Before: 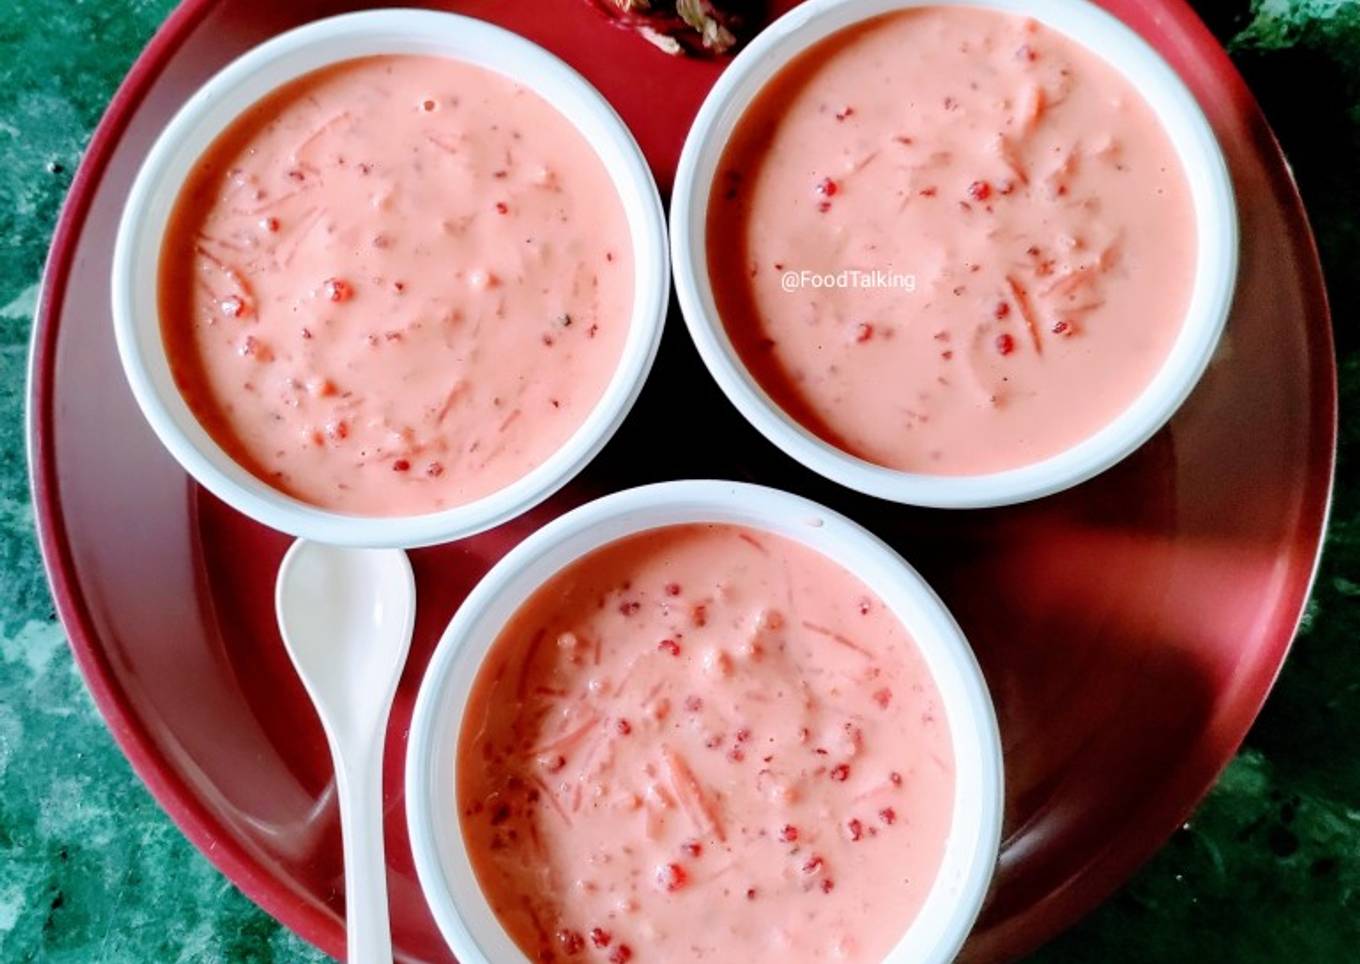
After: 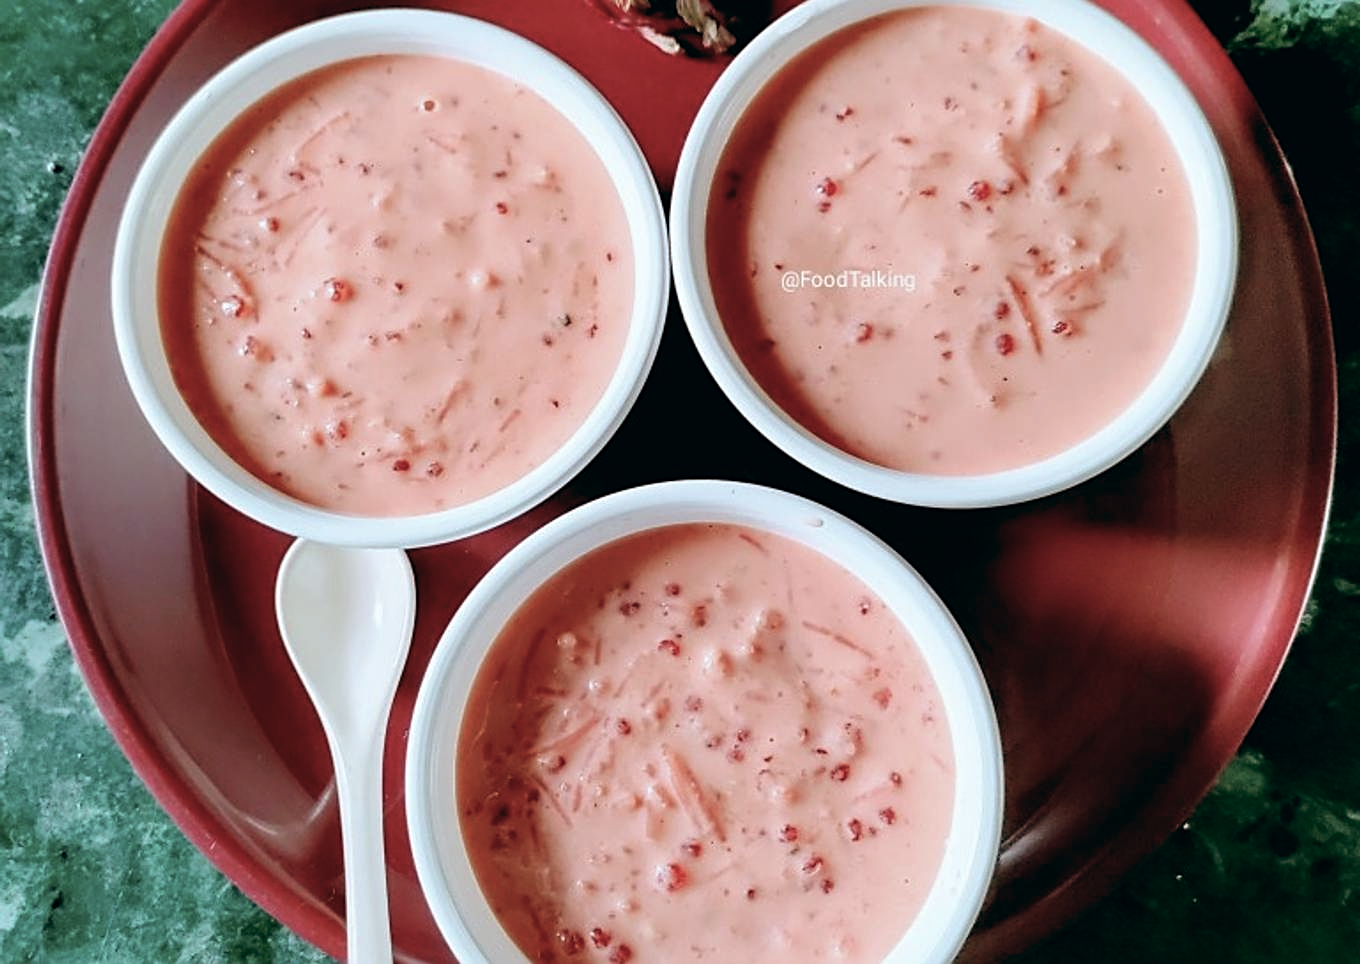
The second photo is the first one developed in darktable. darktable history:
color balance: lift [1, 0.994, 1.002, 1.006], gamma [0.957, 1.081, 1.016, 0.919], gain [0.97, 0.972, 1.01, 1.028], input saturation 91.06%, output saturation 79.8%
sharpen: on, module defaults
